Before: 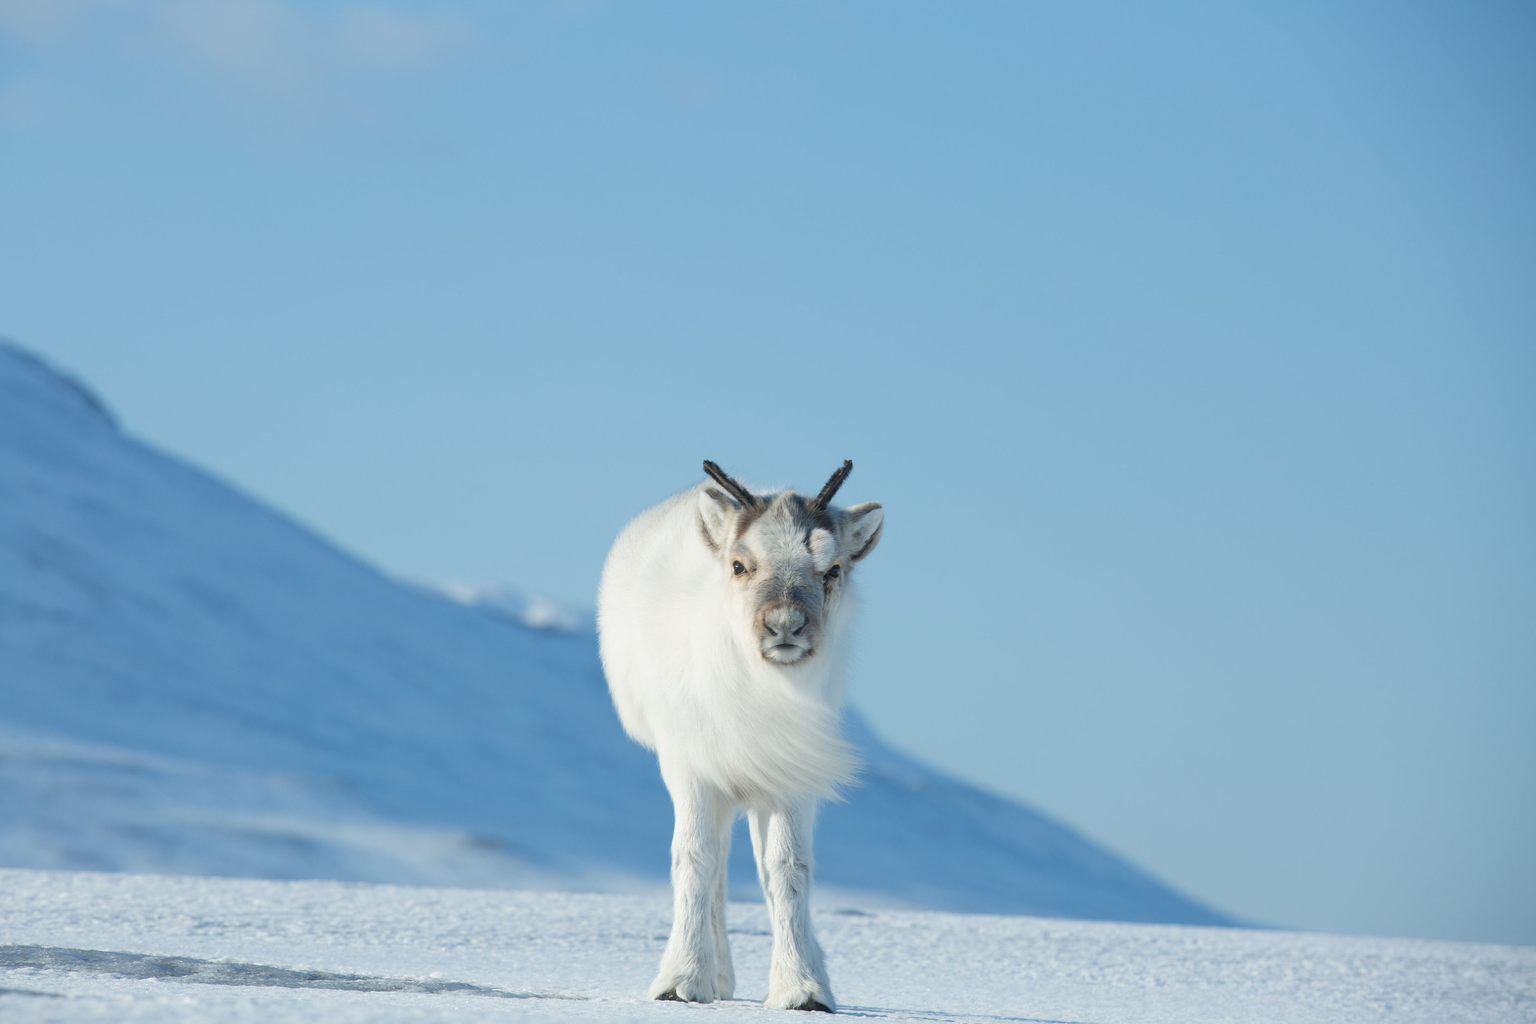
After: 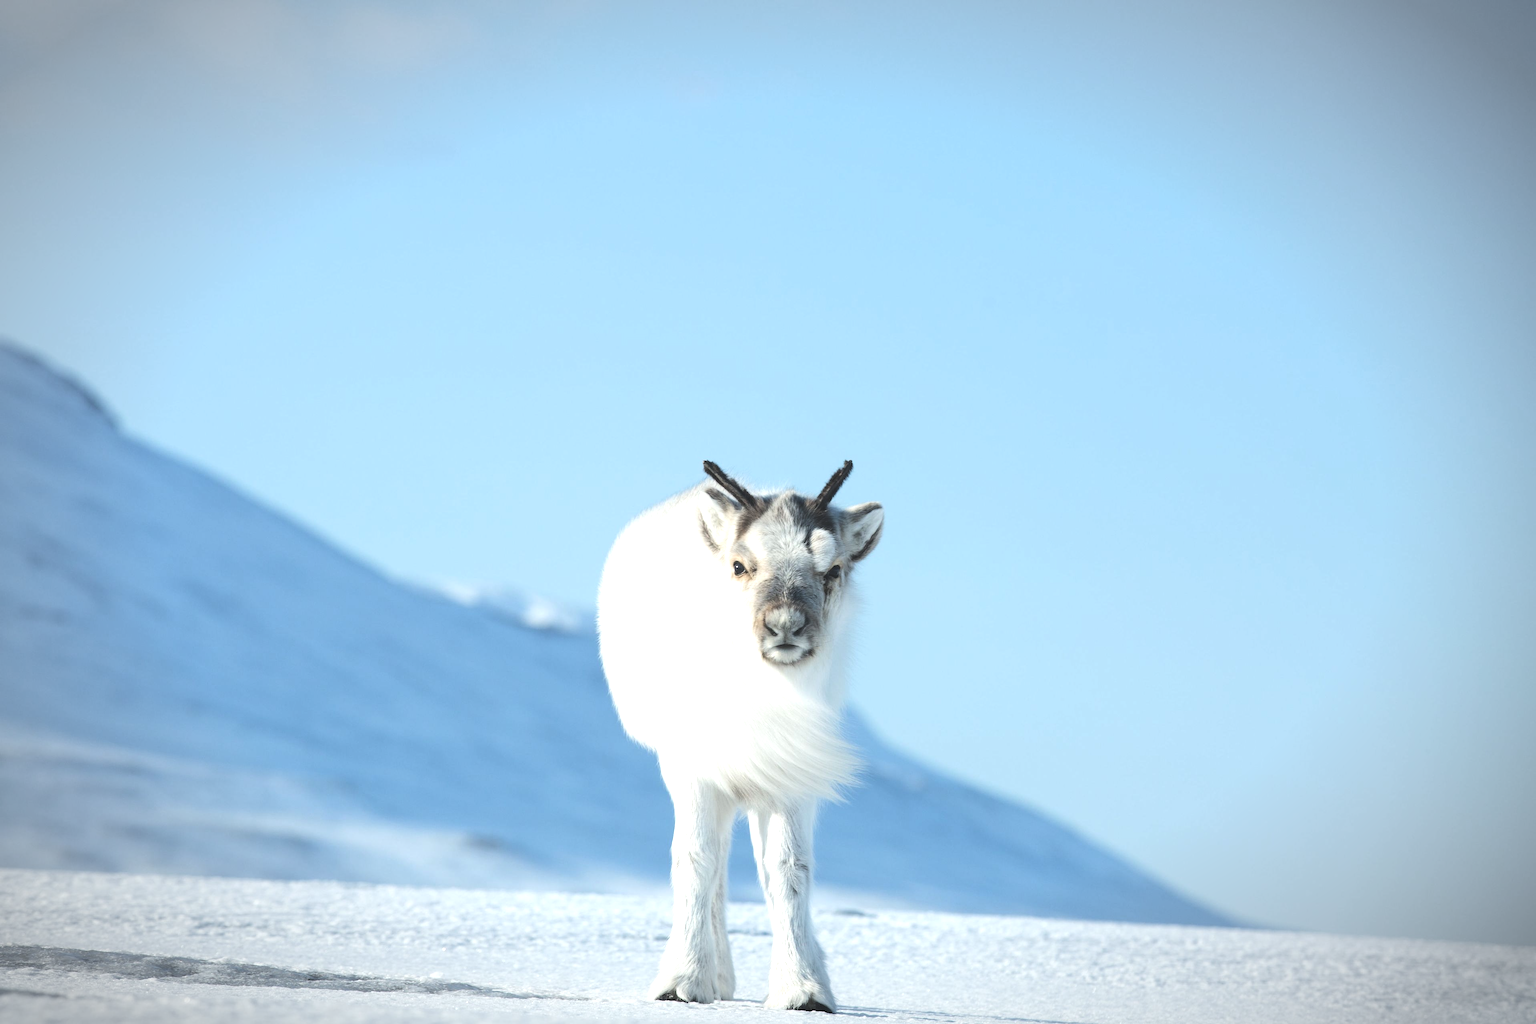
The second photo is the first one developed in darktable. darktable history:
tone equalizer: -8 EV -1.08 EV, -7 EV -1.01 EV, -6 EV -0.867 EV, -5 EV -0.578 EV, -3 EV 0.578 EV, -2 EV 0.867 EV, -1 EV 1.01 EV, +0 EV 1.08 EV, edges refinement/feathering 500, mask exposure compensation -1.57 EV, preserve details no
vignetting: automatic ratio true
exposure: black level correction 0, compensate exposure bias true, compensate highlight preservation false
color balance: lift [1.01, 1, 1, 1], gamma [1.097, 1, 1, 1], gain [0.85, 1, 1, 1]
